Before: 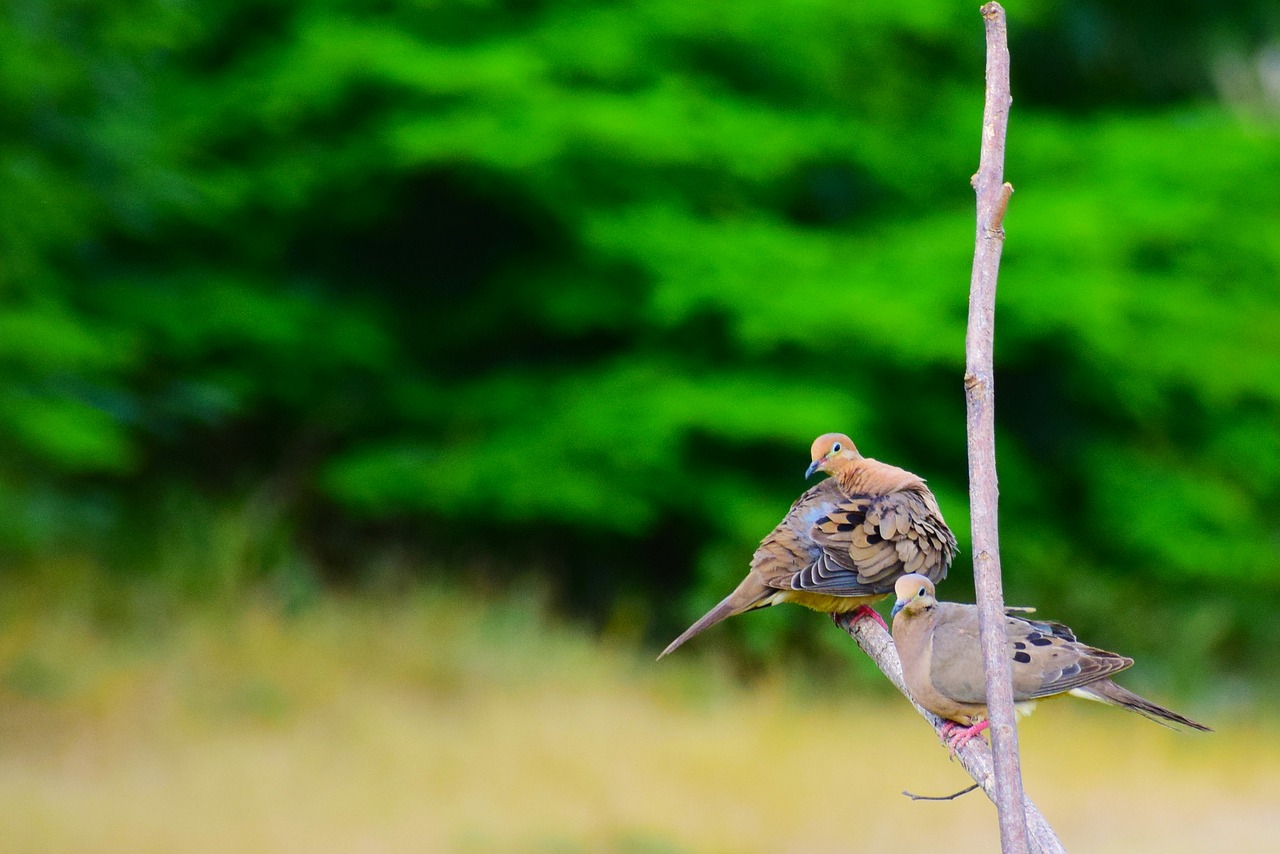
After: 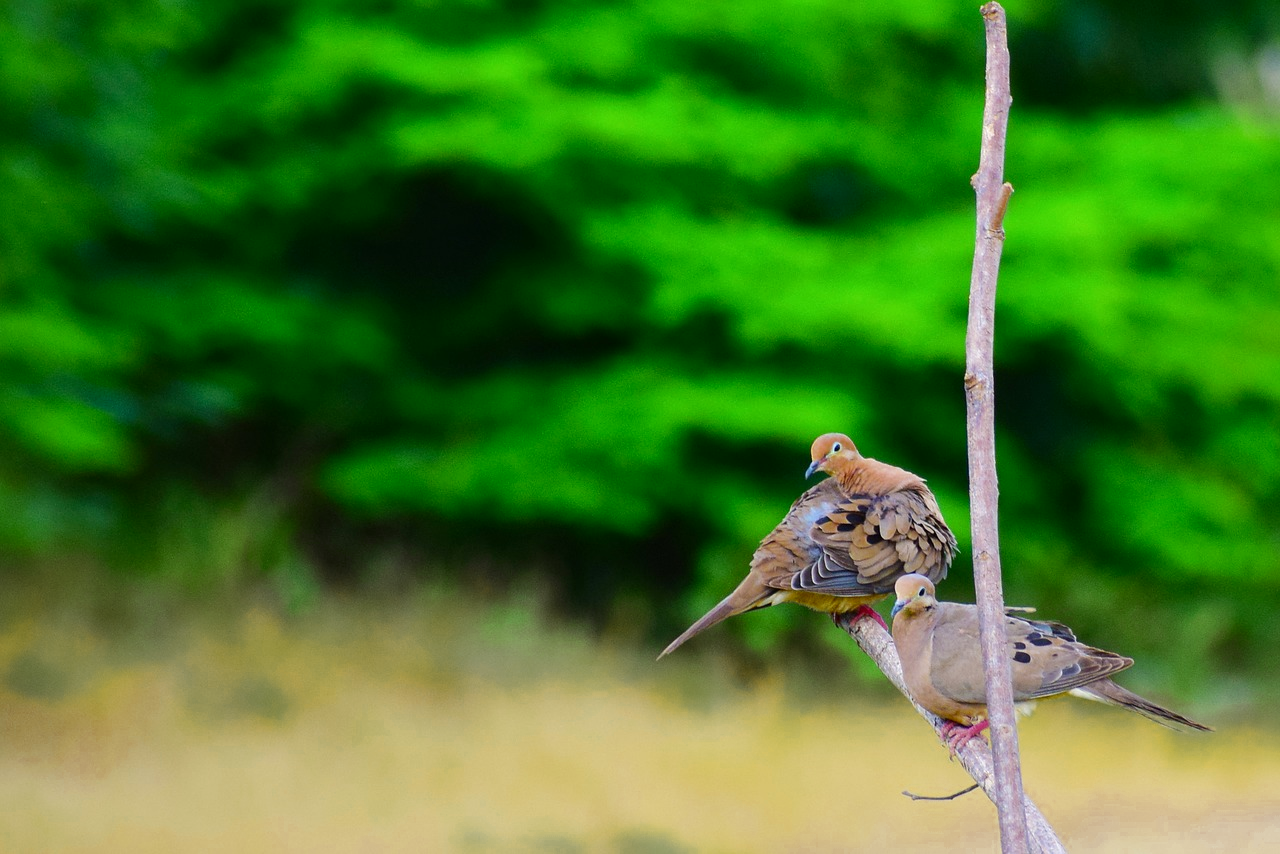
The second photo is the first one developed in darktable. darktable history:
color zones: curves: ch0 [(0.11, 0.396) (0.195, 0.36) (0.25, 0.5) (0.303, 0.412) (0.357, 0.544) (0.75, 0.5) (0.967, 0.328)]; ch1 [(0, 0.468) (0.112, 0.512) (0.202, 0.6) (0.25, 0.5) (0.307, 0.352) (0.357, 0.544) (0.75, 0.5) (0.963, 0.524)]
